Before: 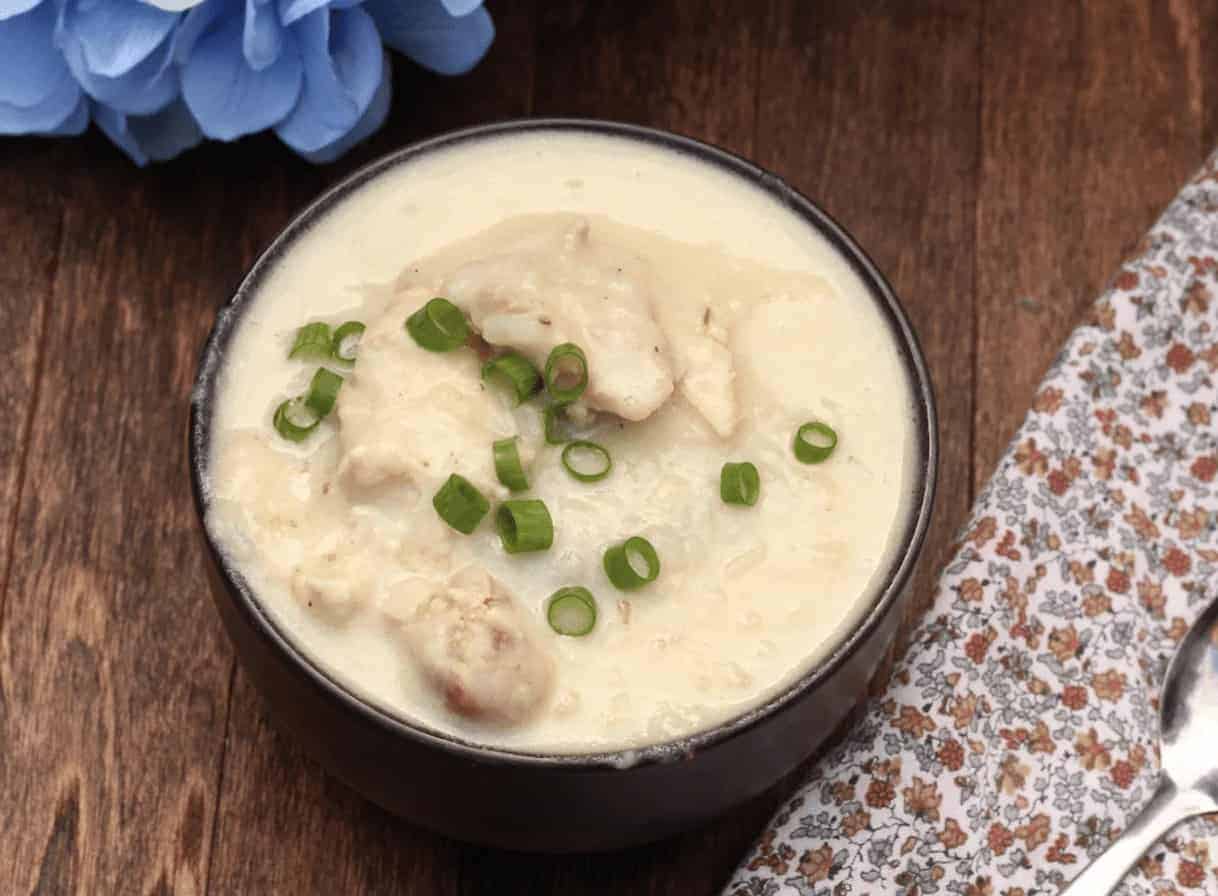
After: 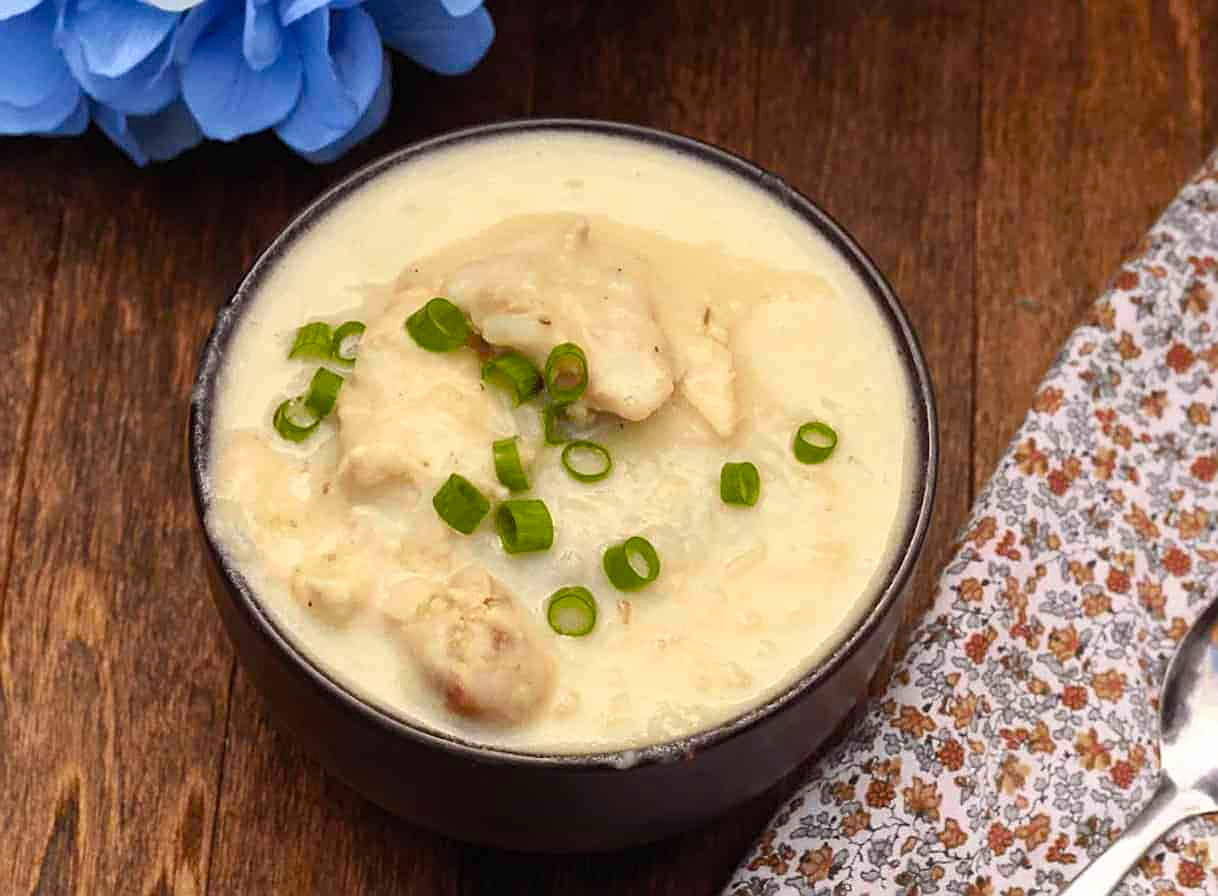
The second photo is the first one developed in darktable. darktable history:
color balance rgb: perceptual saturation grading › global saturation 30%, global vibrance 30%
sharpen: on, module defaults
